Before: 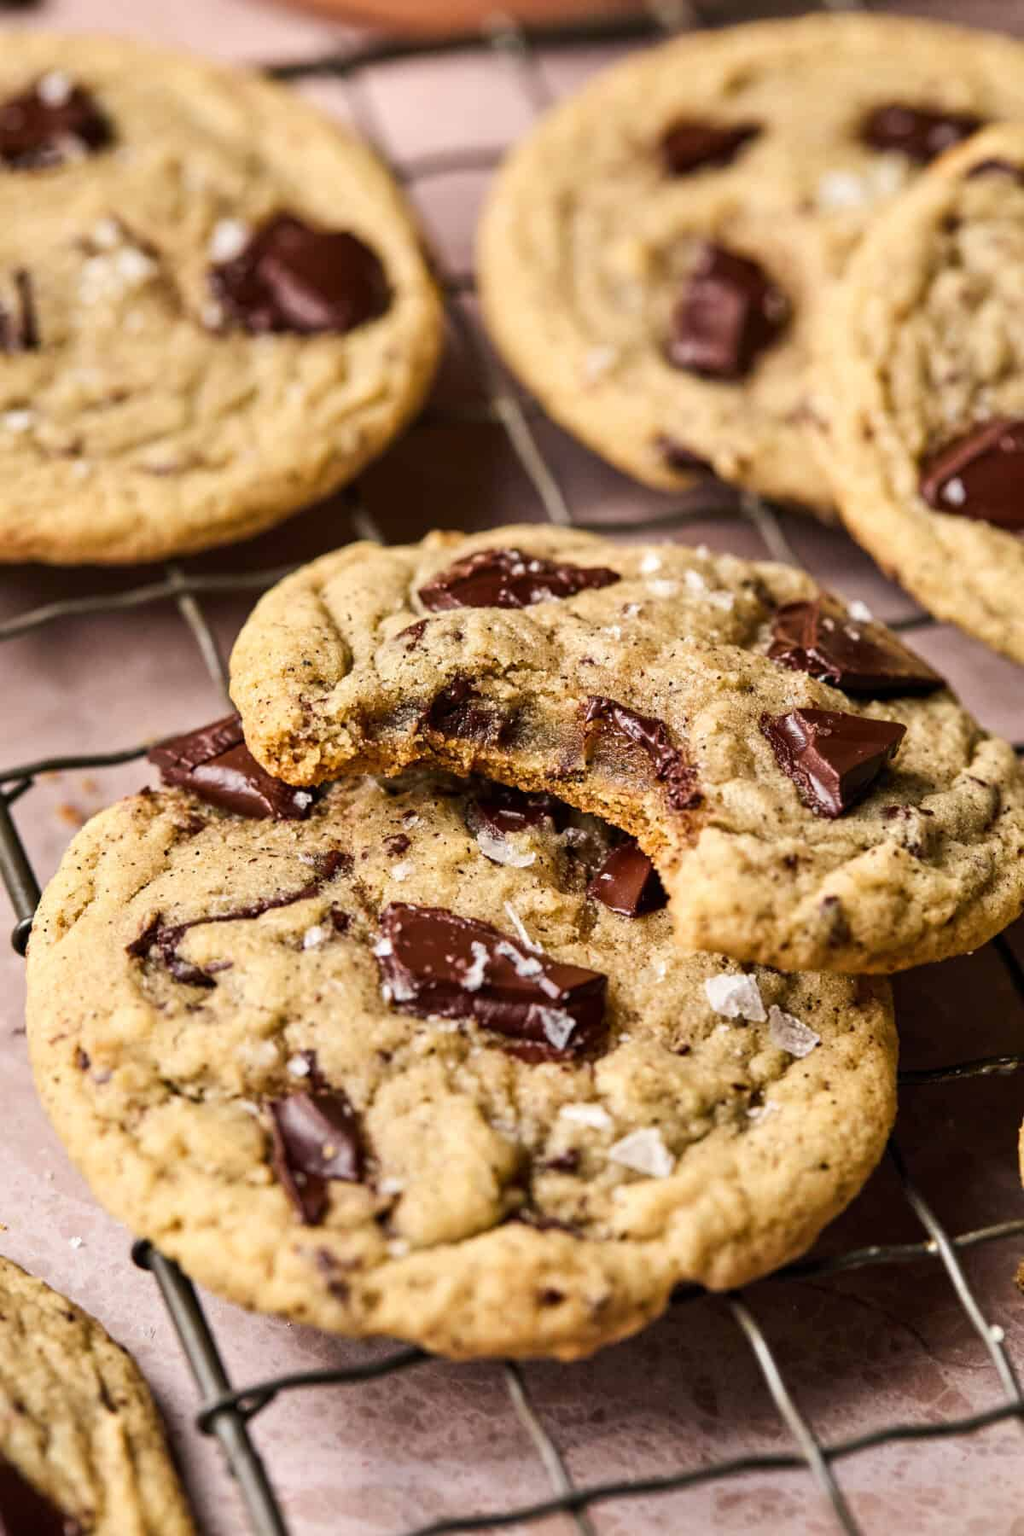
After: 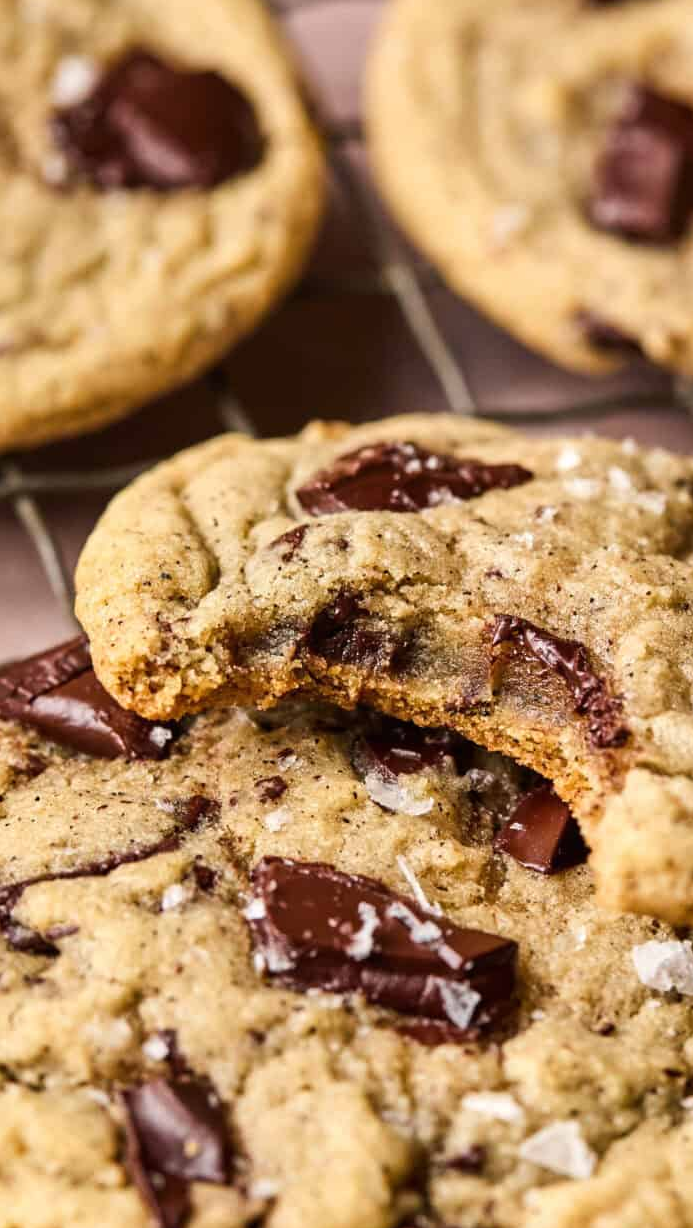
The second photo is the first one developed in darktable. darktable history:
exposure: black level correction 0, compensate exposure bias true, compensate highlight preservation false
crop: left 16.202%, top 11.208%, right 26.045%, bottom 20.557%
